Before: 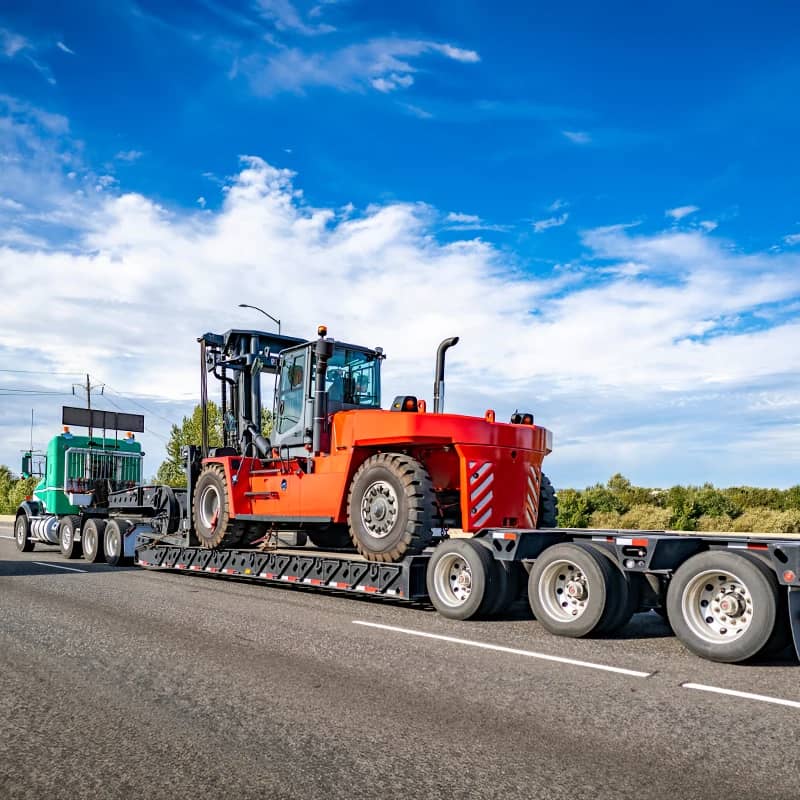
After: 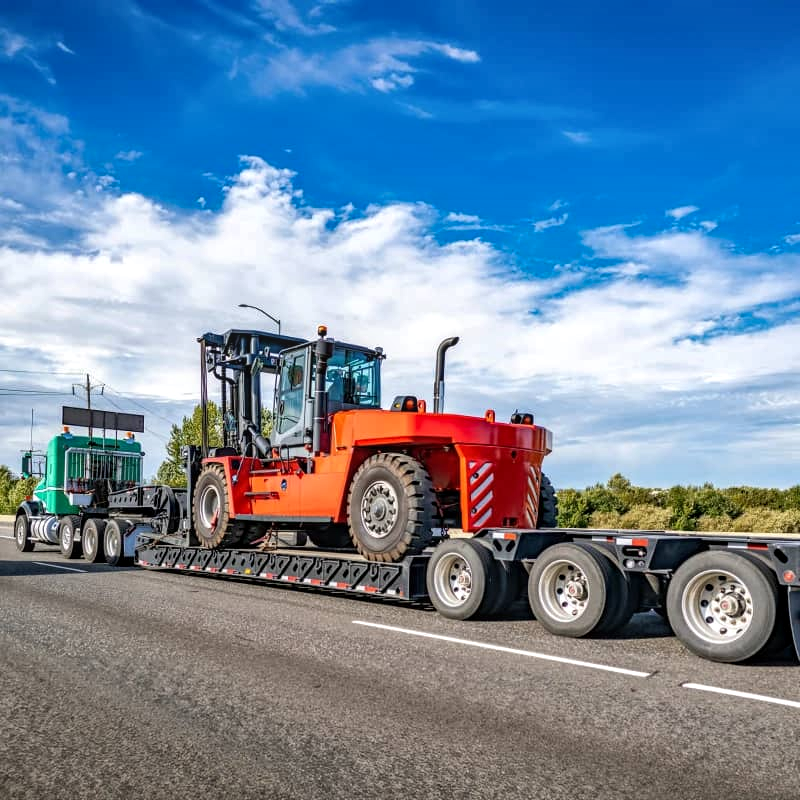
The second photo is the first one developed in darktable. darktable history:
shadows and highlights: soften with gaussian
white balance: emerald 1
local contrast: on, module defaults
